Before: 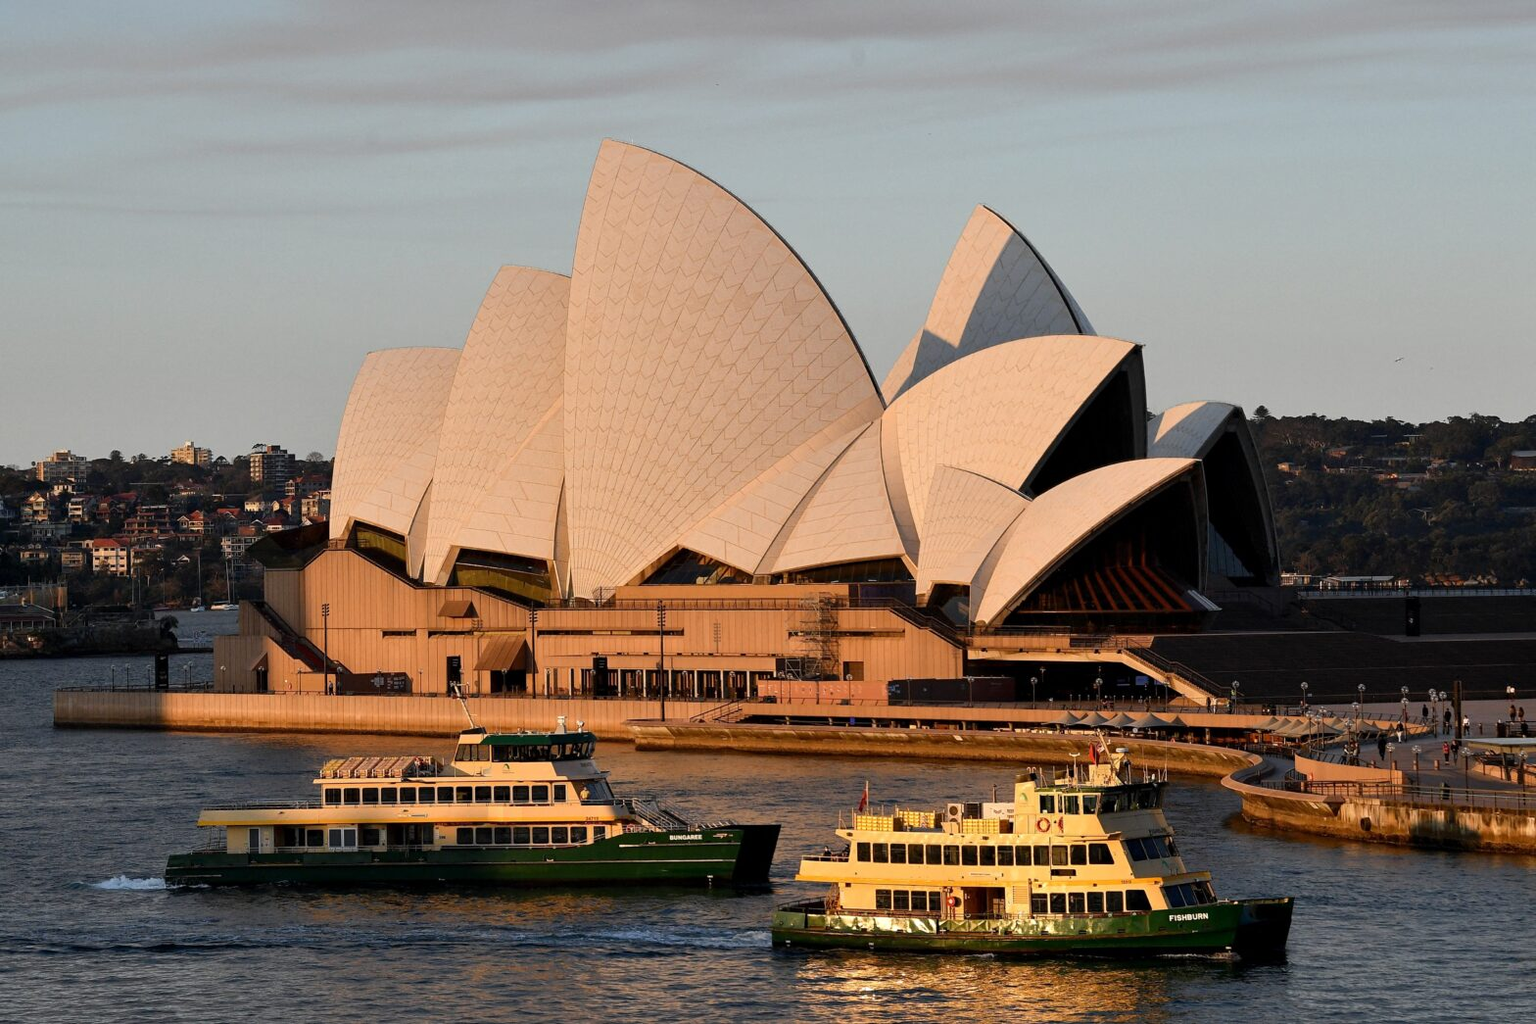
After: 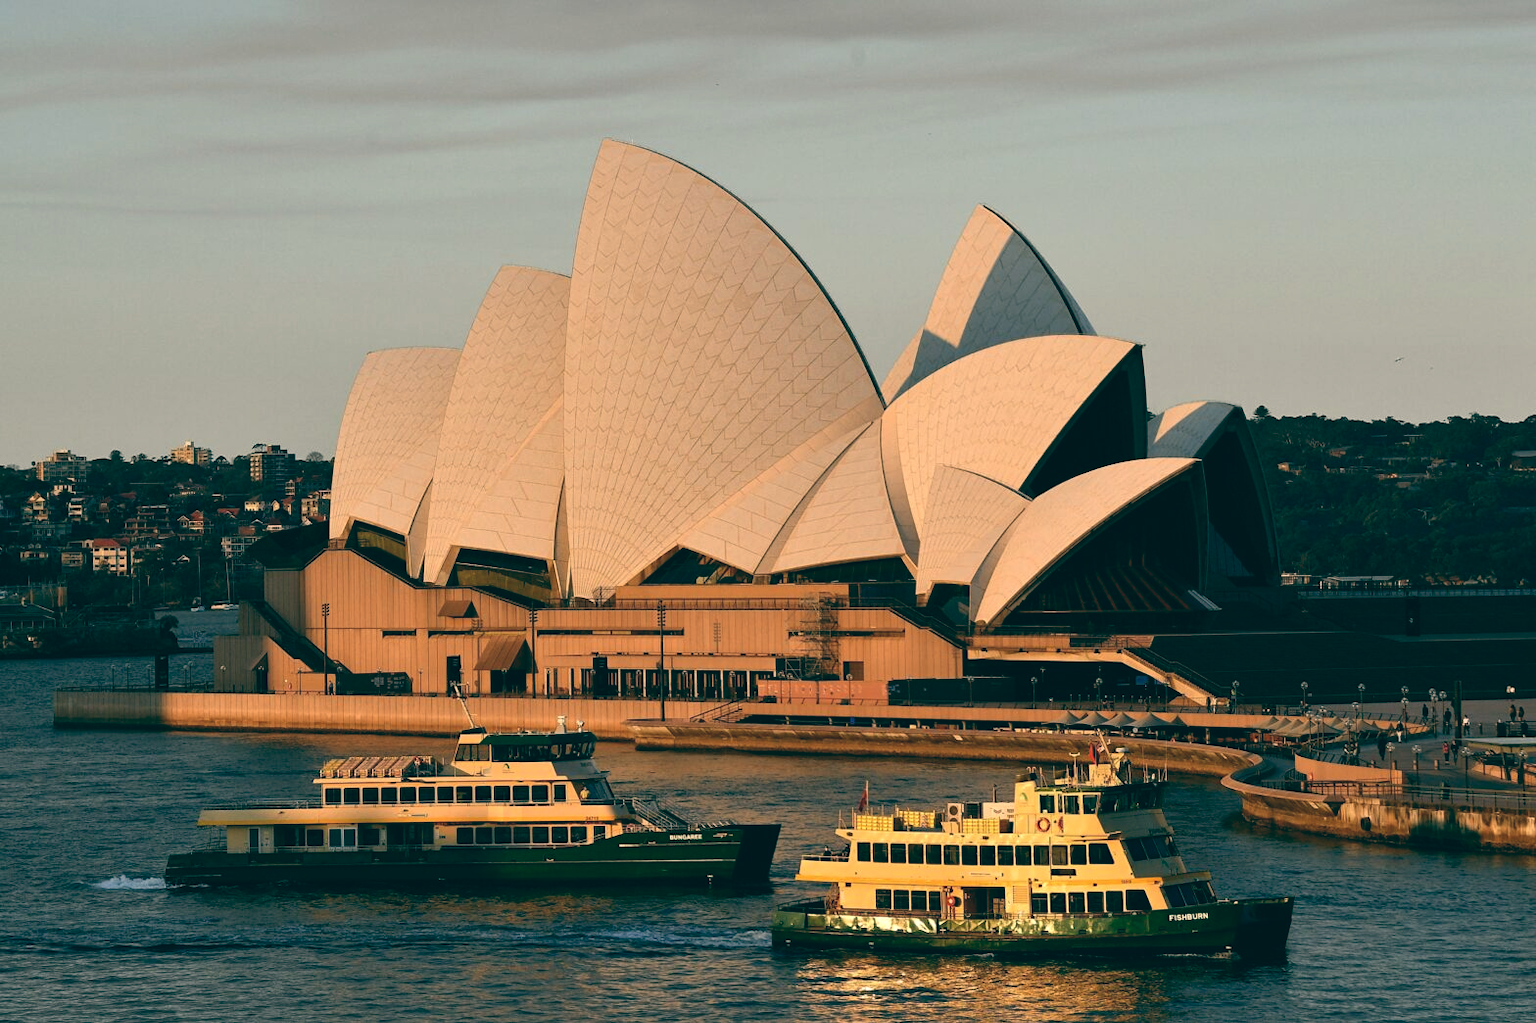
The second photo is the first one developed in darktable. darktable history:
color balance: lift [1.005, 0.99, 1.007, 1.01], gamma [1, 0.979, 1.011, 1.021], gain [0.923, 1.098, 1.025, 0.902], input saturation 90.45%, contrast 7.73%, output saturation 105.91%
